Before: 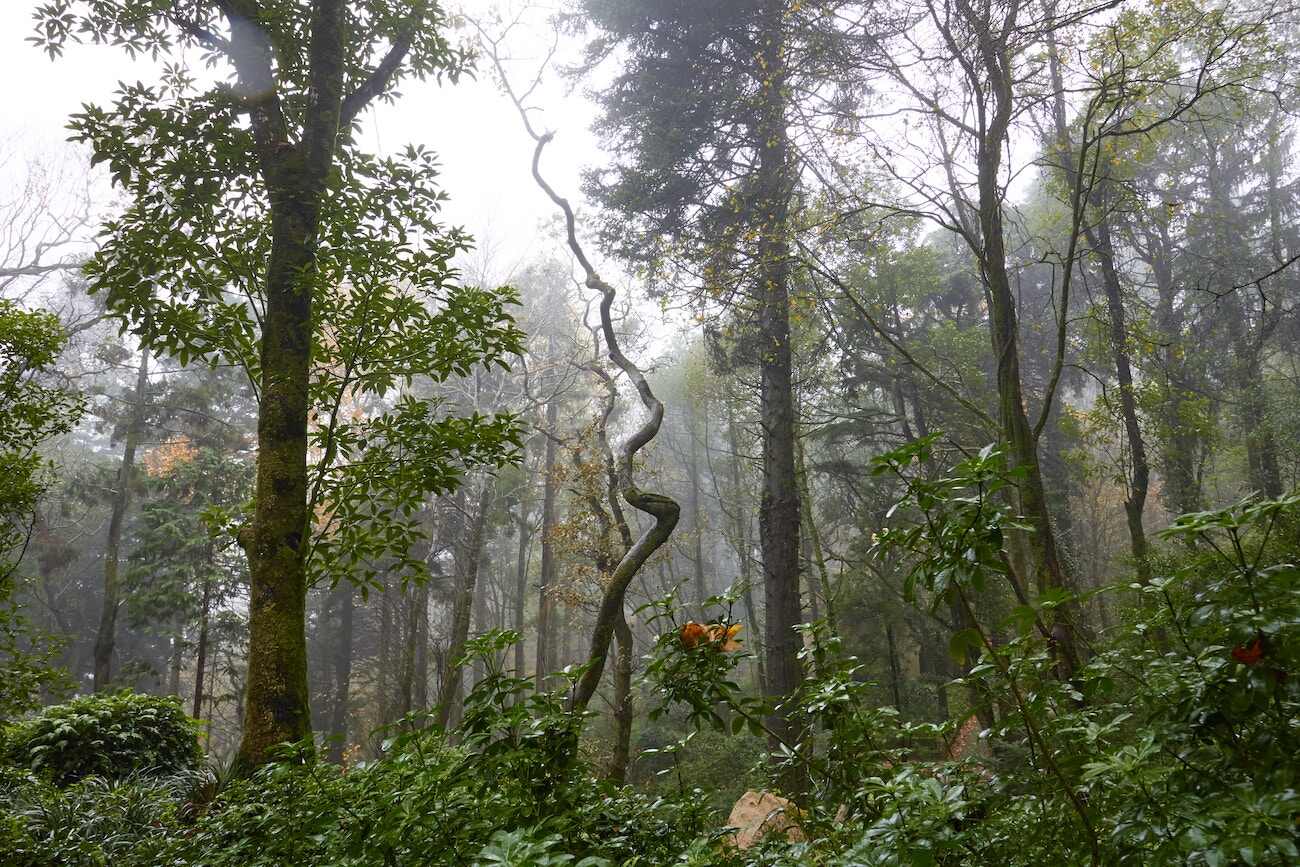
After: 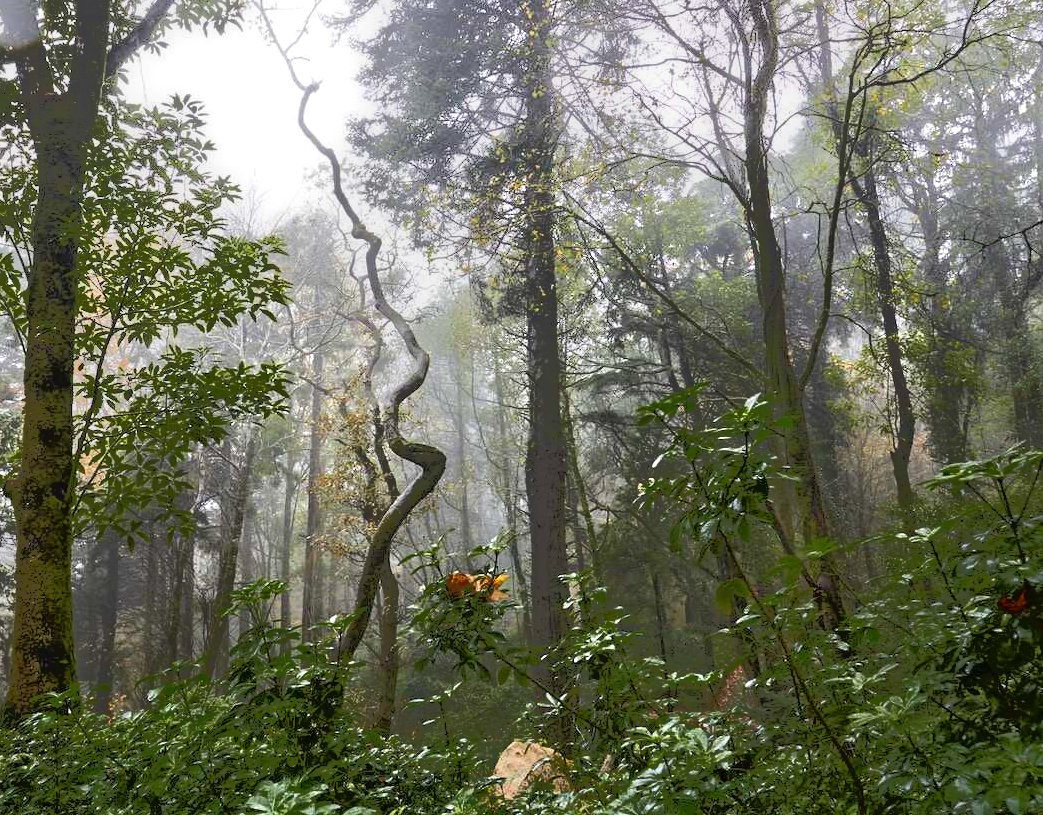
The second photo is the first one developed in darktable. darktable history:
tone equalizer: -7 EV -0.618 EV, -6 EV 0.961 EV, -5 EV -0.429 EV, -4 EV 0.442 EV, -3 EV 0.432 EV, -2 EV 0.164 EV, -1 EV -0.131 EV, +0 EV -0.371 EV, smoothing diameter 2.18%, edges refinement/feathering 18.67, mask exposure compensation -1.57 EV, filter diffusion 5
crop and rotate: left 18.017%, top 5.94%, right 1.702%
